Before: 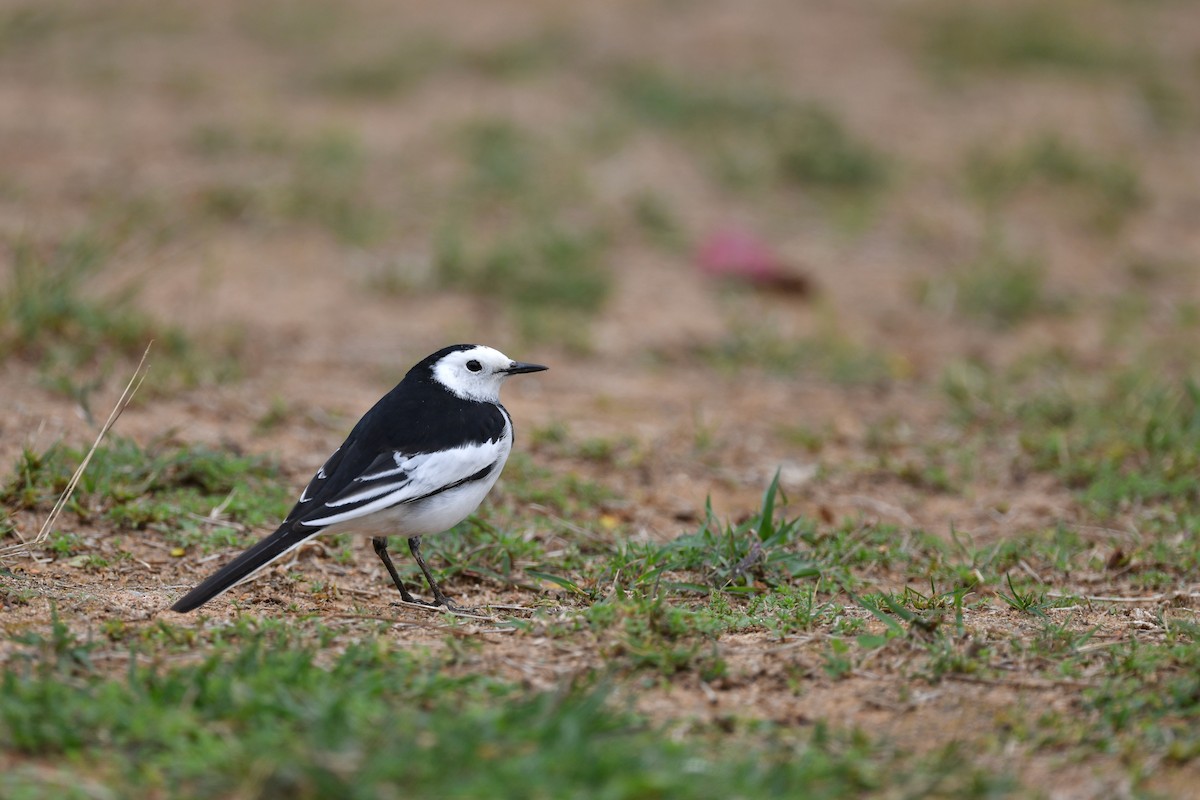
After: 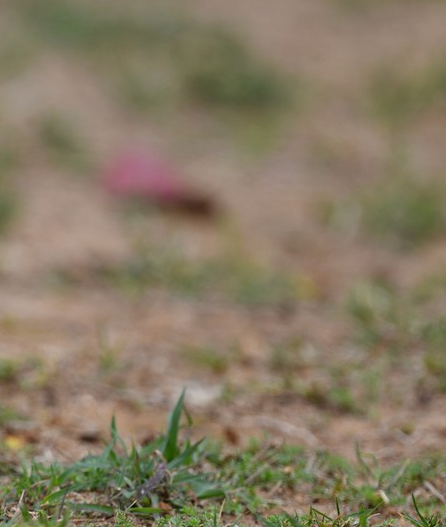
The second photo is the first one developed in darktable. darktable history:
crop and rotate: left 49.638%, top 10.117%, right 13.166%, bottom 23.985%
